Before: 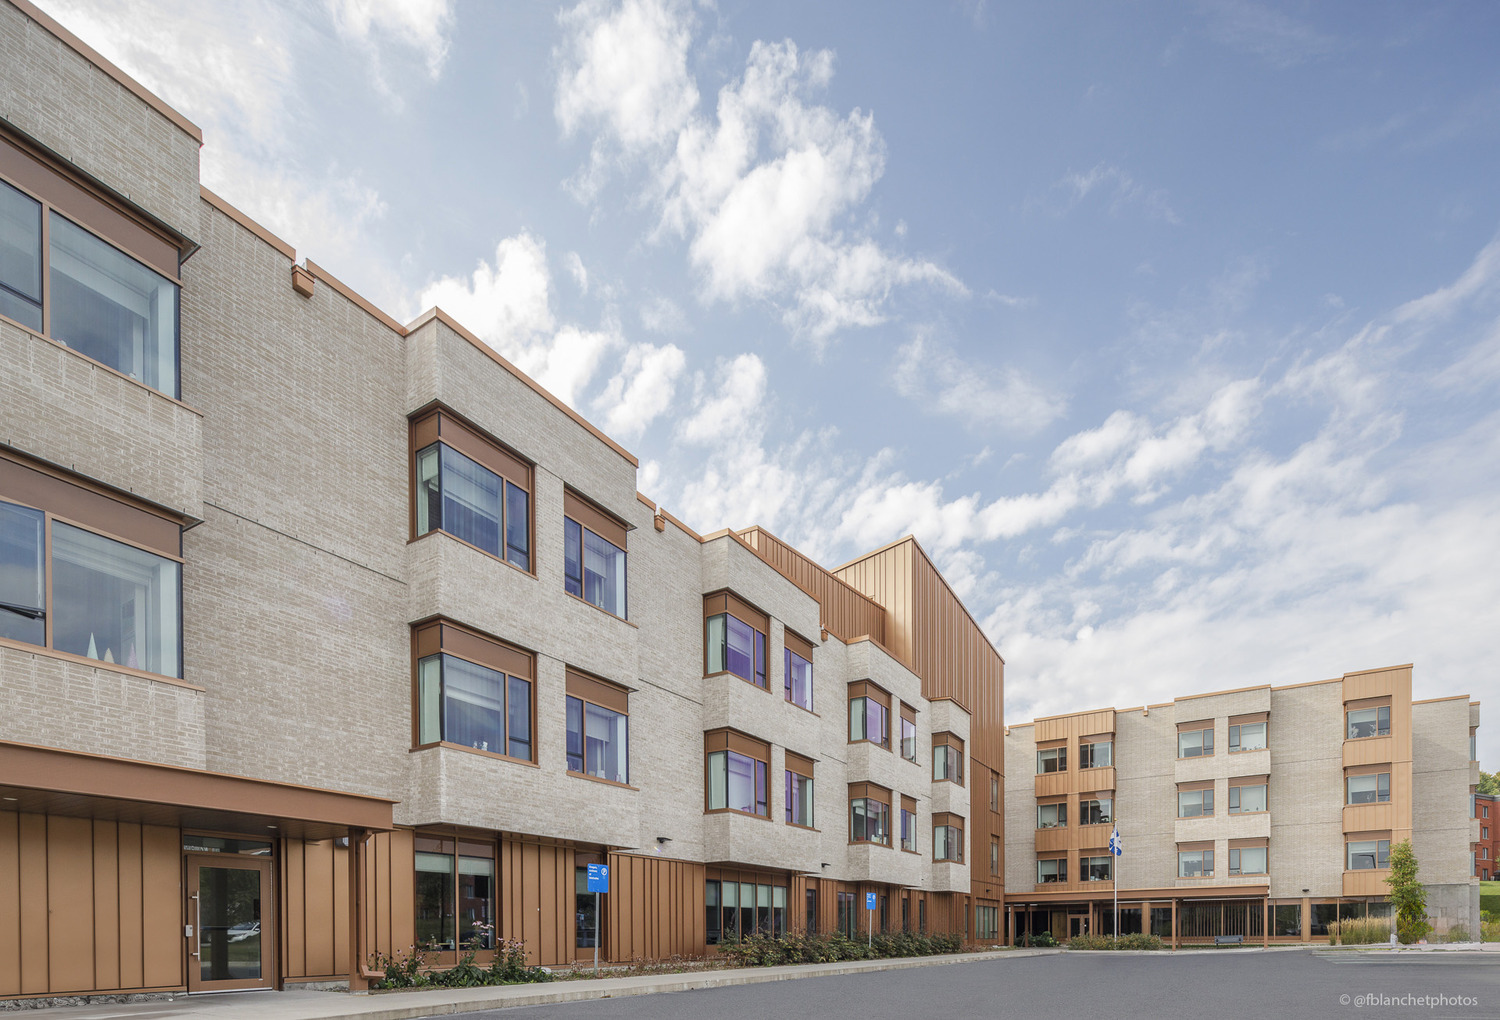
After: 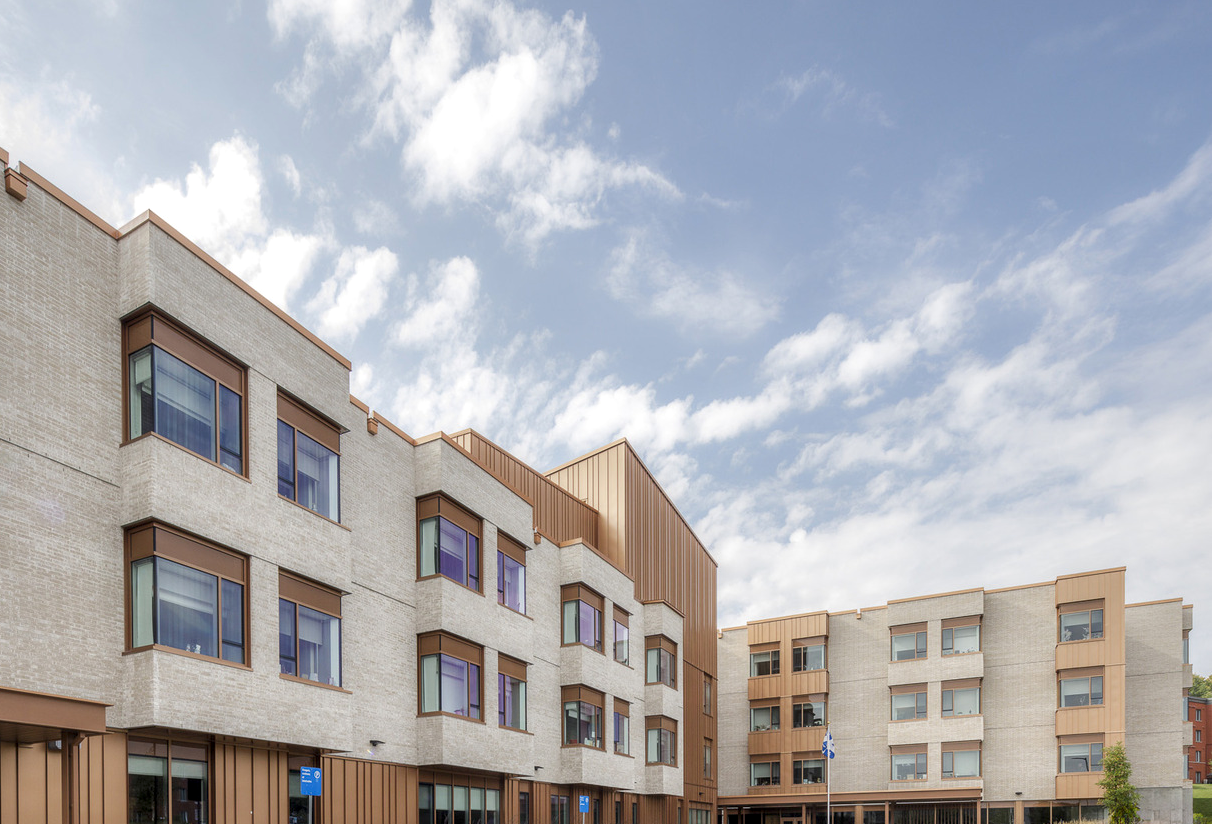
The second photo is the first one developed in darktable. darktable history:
contrast equalizer: y [[0.579, 0.58, 0.505, 0.5, 0.5, 0.5], [0.5 ×6], [0.5 ×6], [0 ×6], [0 ×6]]
exposure: compensate highlight preservation false
crop: left 19.159%, top 9.58%, bottom 9.58%
